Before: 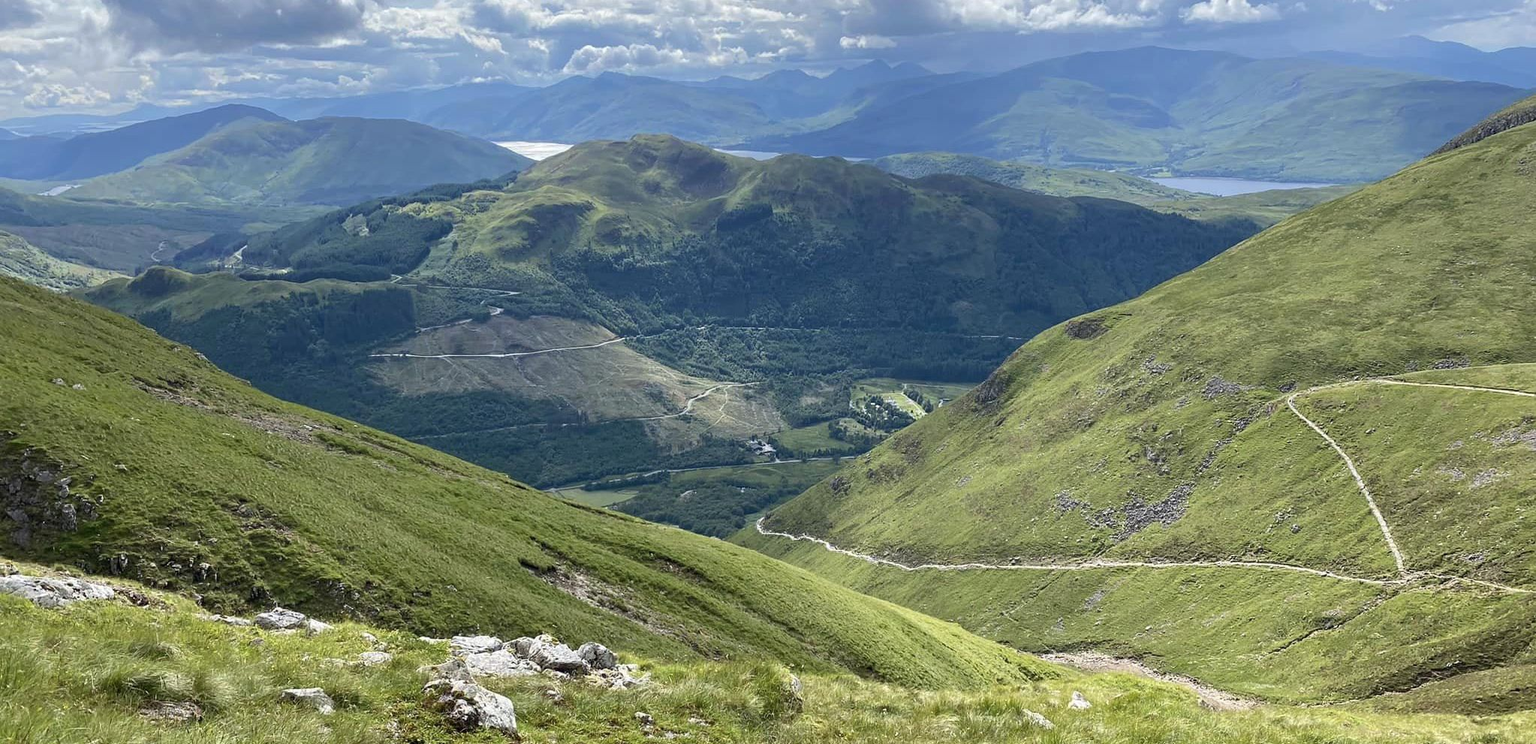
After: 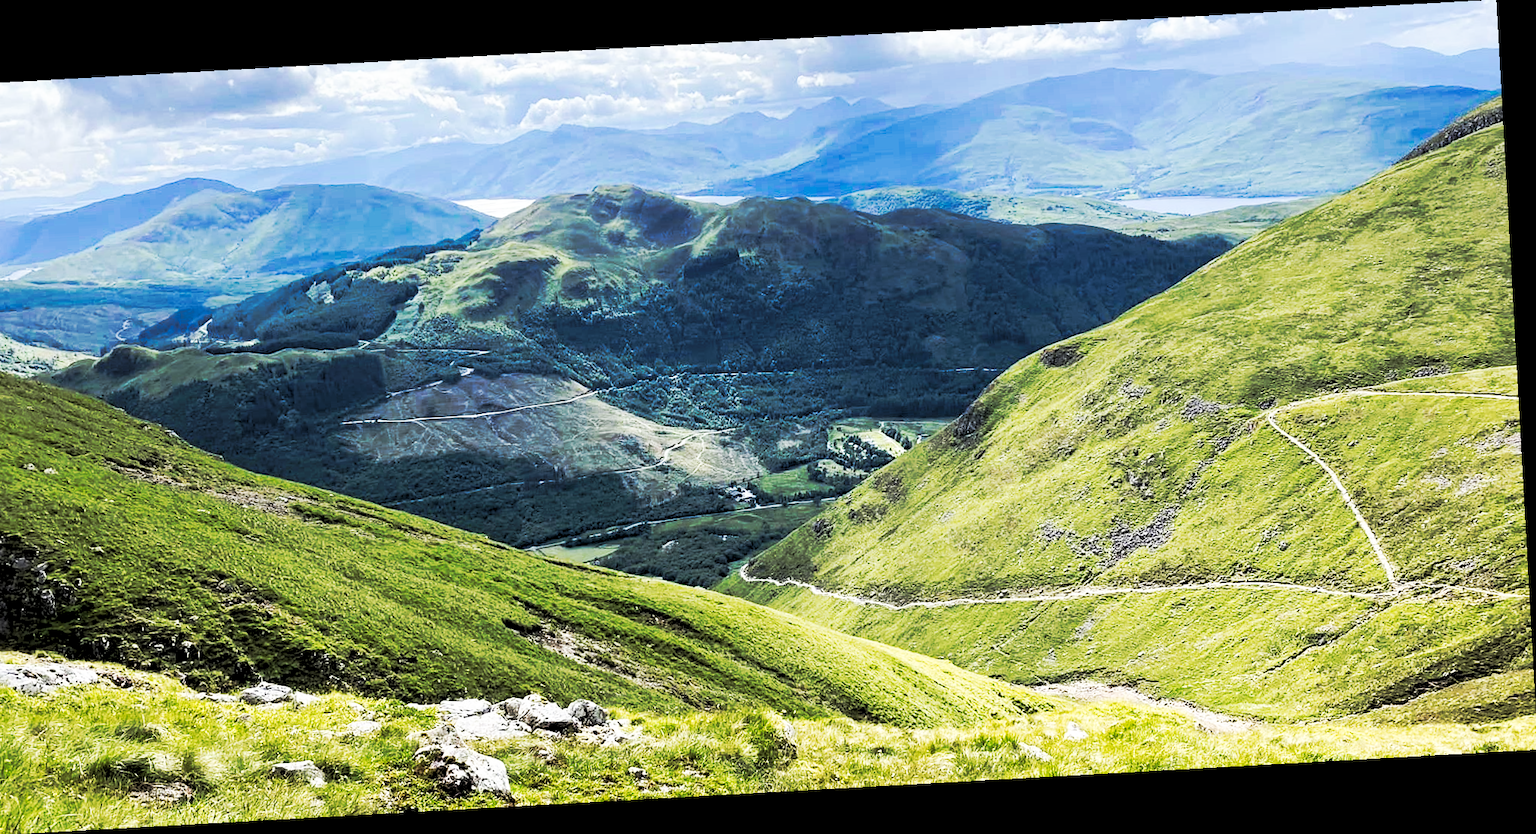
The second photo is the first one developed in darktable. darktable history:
rotate and perspective: rotation -3.18°, automatic cropping off
rgb levels: levels [[0.029, 0.461, 0.922], [0, 0.5, 1], [0, 0.5, 1]]
crop and rotate: left 3.238%
tone curve: curves: ch0 [(0, 0) (0.003, 0.003) (0.011, 0.008) (0.025, 0.018) (0.044, 0.04) (0.069, 0.062) (0.1, 0.09) (0.136, 0.121) (0.177, 0.158) (0.224, 0.197) (0.277, 0.255) (0.335, 0.314) (0.399, 0.391) (0.468, 0.496) (0.543, 0.683) (0.623, 0.801) (0.709, 0.883) (0.801, 0.94) (0.898, 0.984) (1, 1)], preserve colors none
